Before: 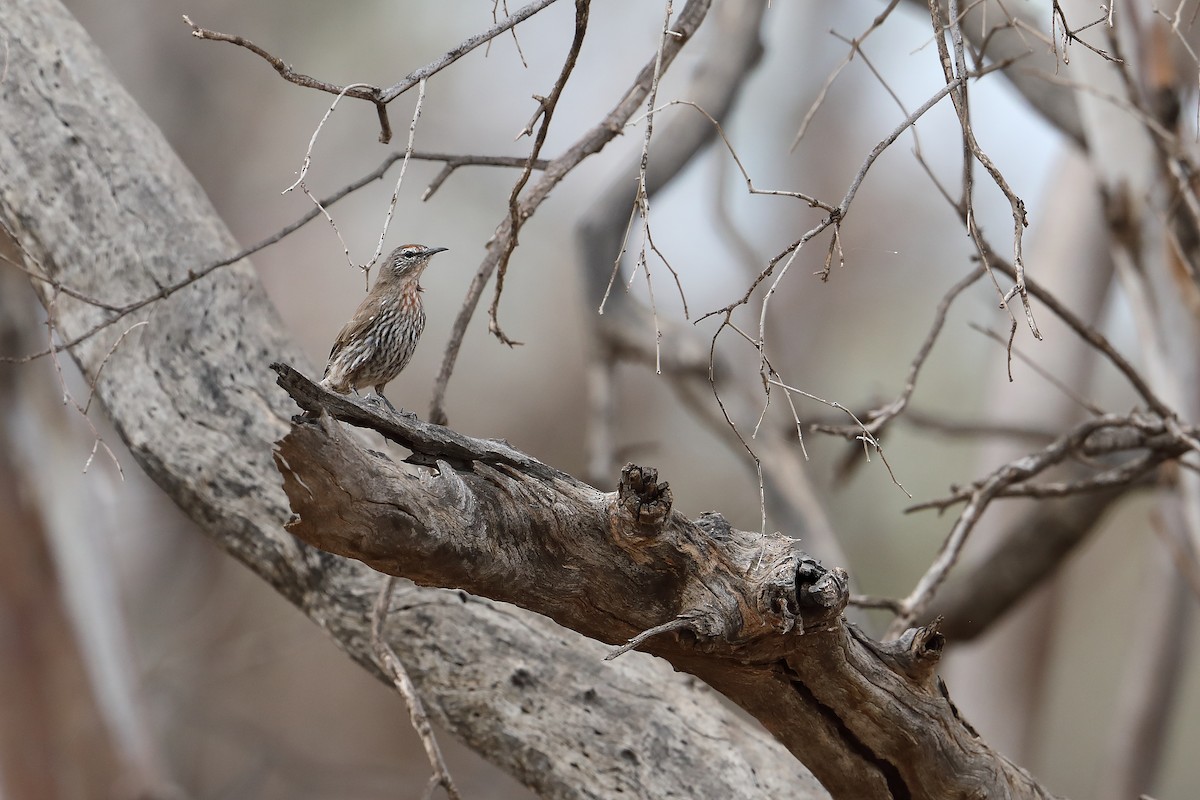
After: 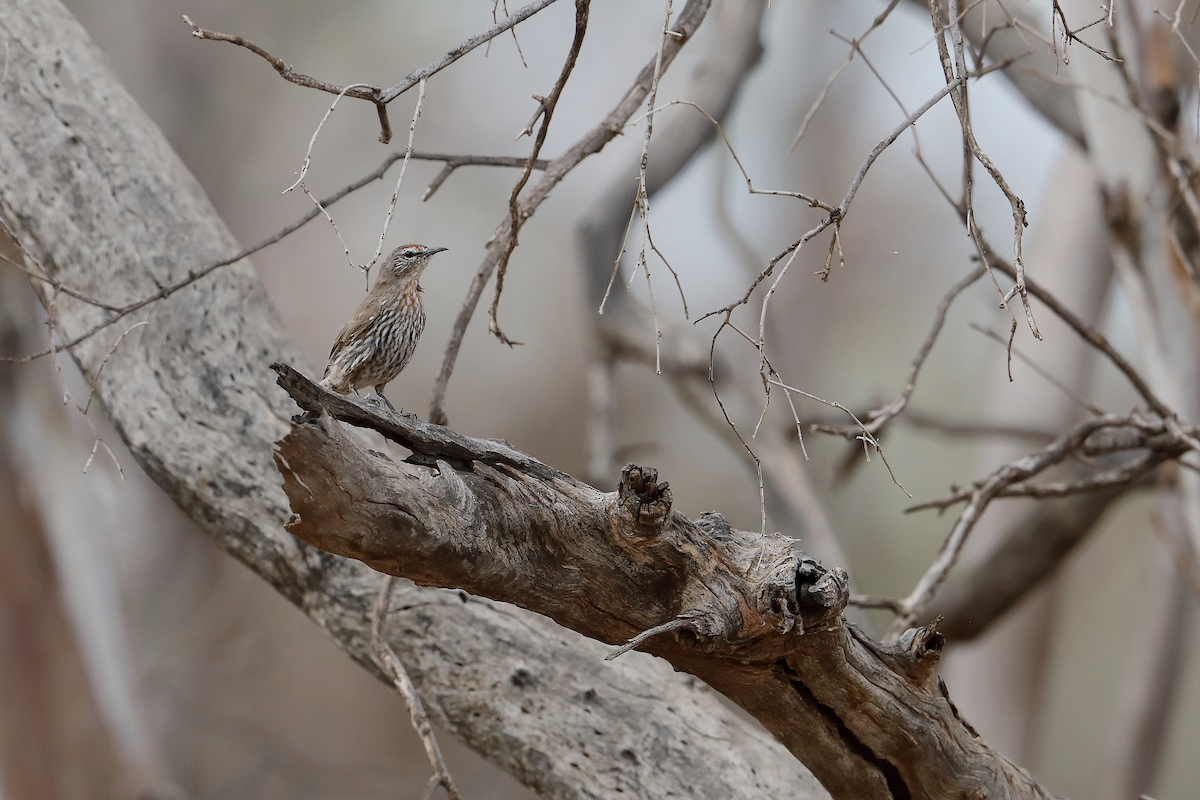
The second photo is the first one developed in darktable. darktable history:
filmic rgb: black relative exposure -15.06 EV, white relative exposure 3 EV, threshold 5.99 EV, target black luminance 0%, hardness 9.29, latitude 98.24%, contrast 0.913, shadows ↔ highlights balance 0.299%, add noise in highlights 0.001, preserve chrominance no, color science v3 (2019), use custom middle-gray values true, contrast in highlights soft, enable highlight reconstruction true
